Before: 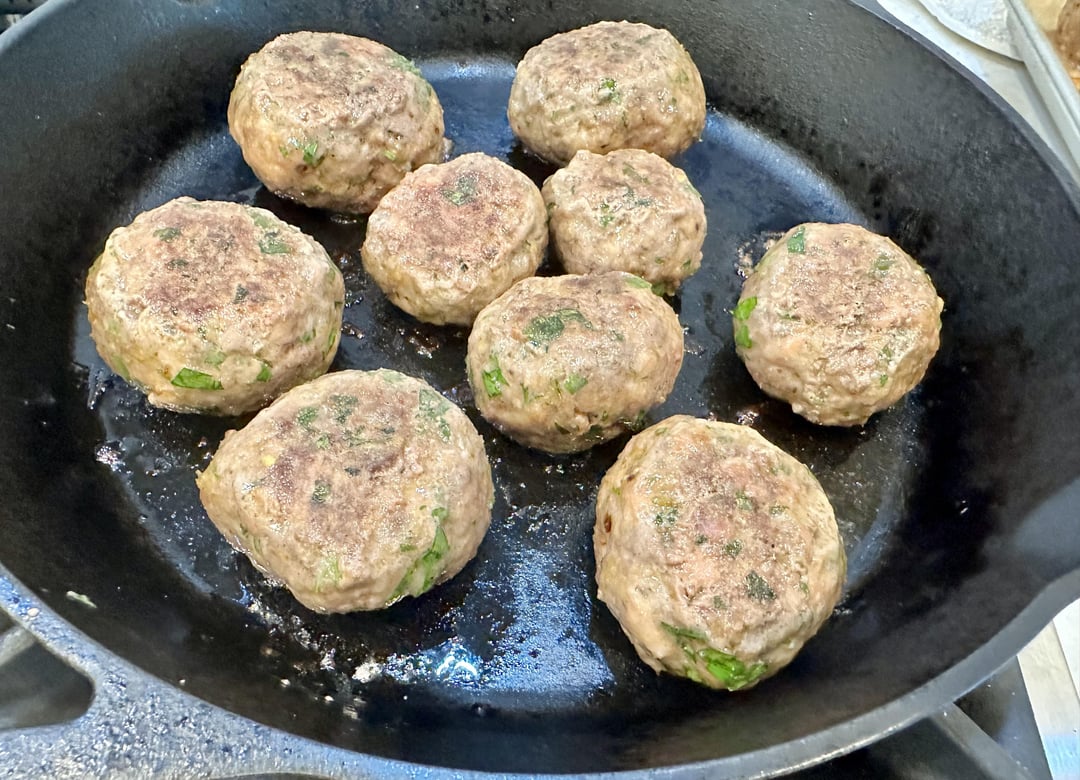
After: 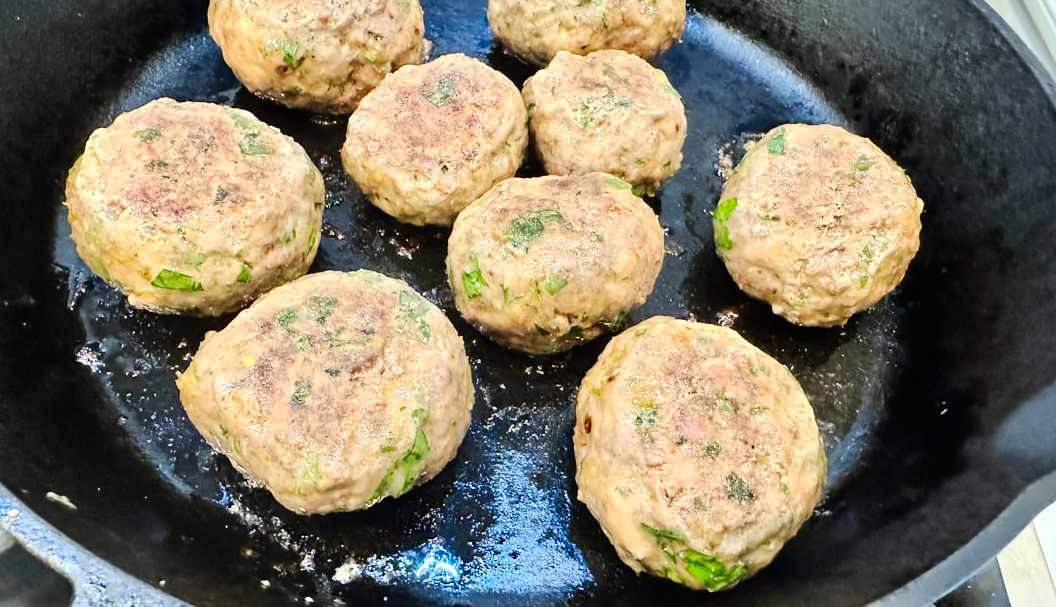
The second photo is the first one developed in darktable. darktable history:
contrast brightness saturation: contrast 0.205, brightness 0.162, saturation 0.227
tone curve: curves: ch0 [(0, 0) (0.003, 0.008) (0.011, 0.011) (0.025, 0.014) (0.044, 0.021) (0.069, 0.029) (0.1, 0.042) (0.136, 0.06) (0.177, 0.09) (0.224, 0.126) (0.277, 0.177) (0.335, 0.243) (0.399, 0.31) (0.468, 0.388) (0.543, 0.484) (0.623, 0.585) (0.709, 0.683) (0.801, 0.775) (0.898, 0.873) (1, 1)], preserve colors none
crop and rotate: left 1.891%, top 12.768%, right 0.301%, bottom 9.341%
